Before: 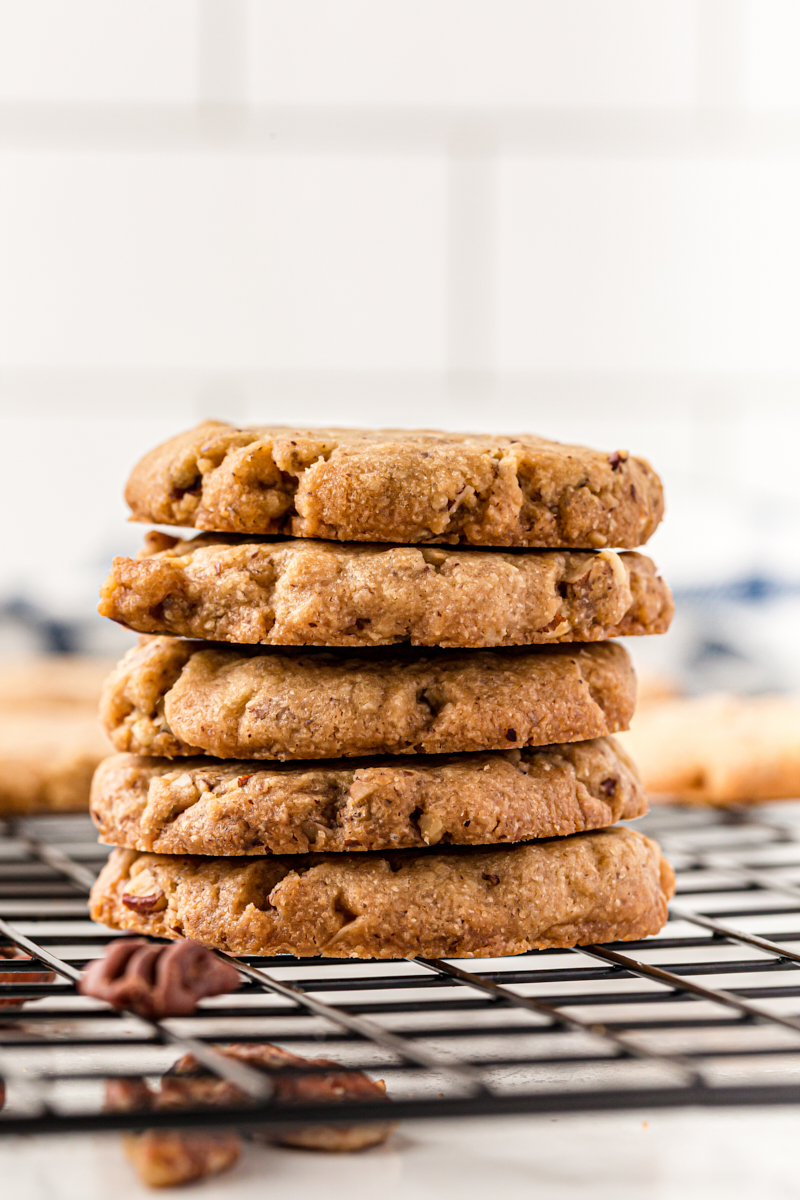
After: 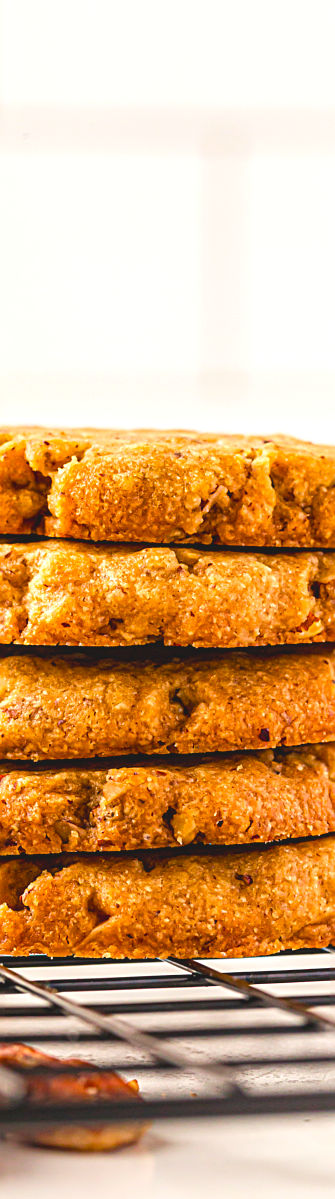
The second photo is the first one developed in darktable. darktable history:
sharpen: on, module defaults
local contrast: highlights 102%, shadows 98%, detail 119%, midtone range 0.2
exposure: black level correction 0, exposure 0.7 EV, compensate highlight preservation false
color balance rgb: linear chroma grading › global chroma 9.686%, perceptual saturation grading › global saturation 14.669%, global vibrance 9.73%
contrast brightness saturation: contrast -0.201, saturation 0.189
crop: left 30.904%, right 27.194%
